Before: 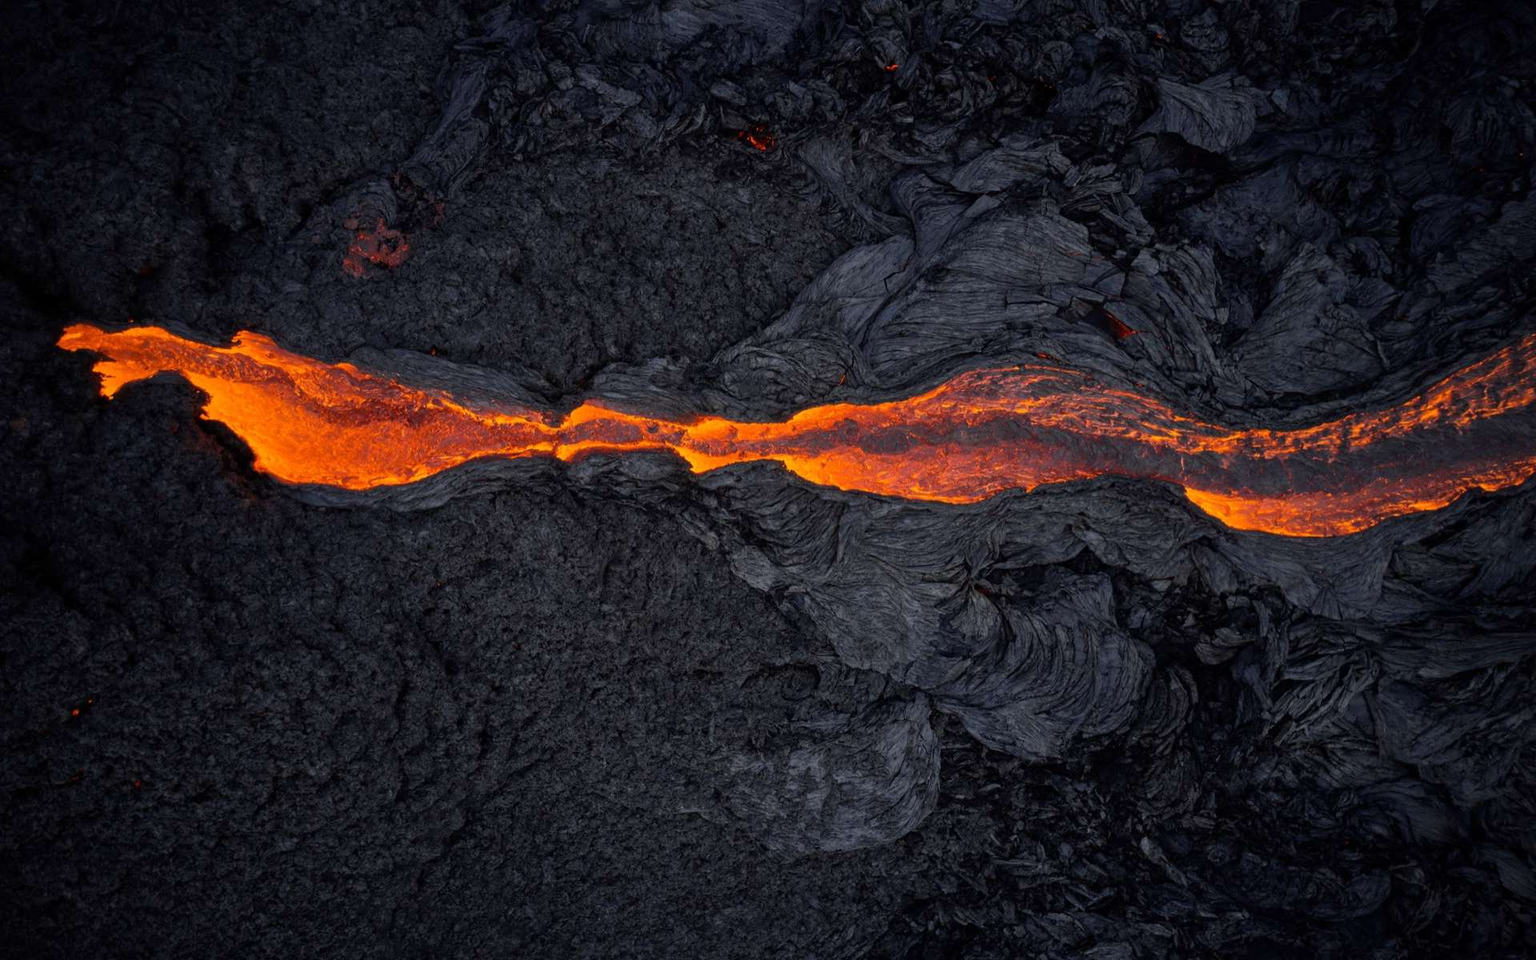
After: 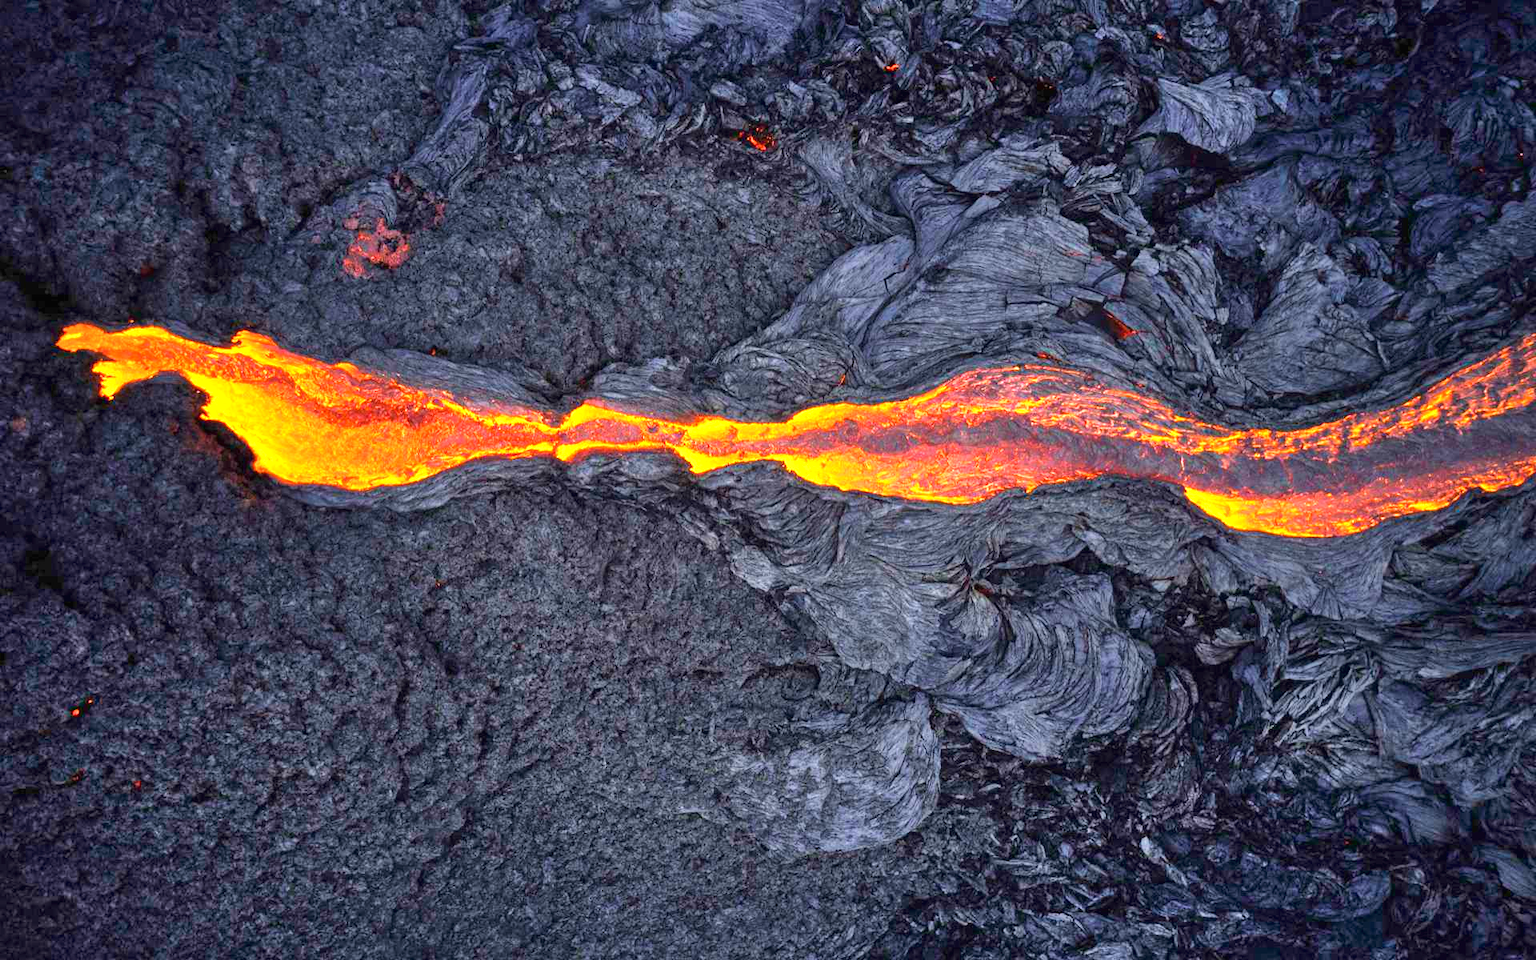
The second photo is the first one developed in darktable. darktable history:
color balance rgb: linear chroma grading › global chroma 10.581%, perceptual saturation grading › global saturation 0.433%, global vibrance 20%
velvia: on, module defaults
exposure: black level correction 0, exposure 1.894 EV, compensate highlight preservation false
shadows and highlights: soften with gaussian
